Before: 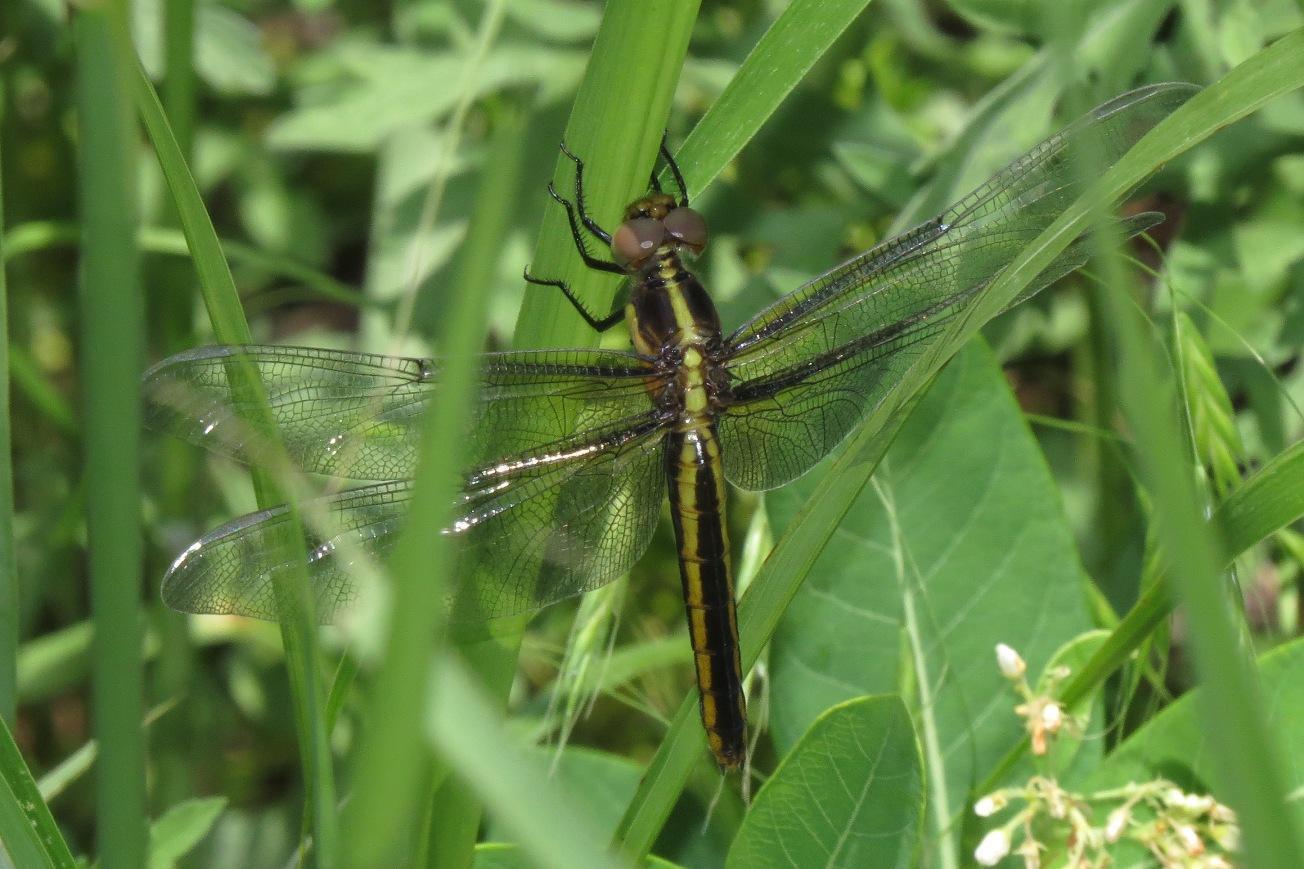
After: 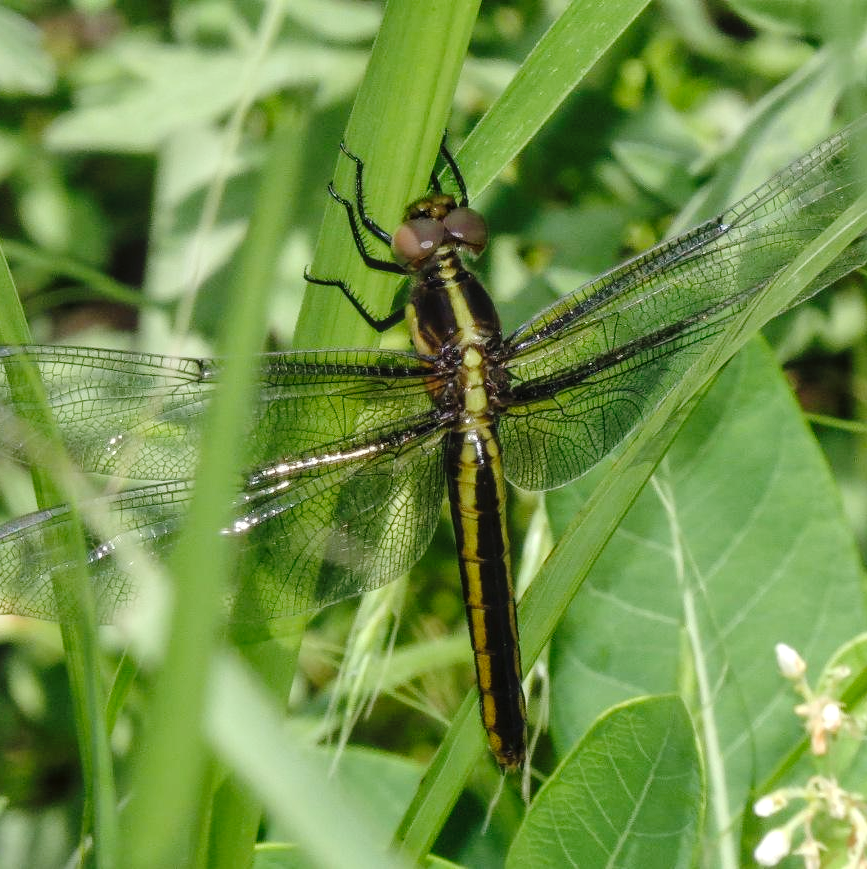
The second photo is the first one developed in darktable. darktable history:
crop: left 16.899%, right 16.556%
local contrast: detail 130%
tone curve: curves: ch0 [(0, 0) (0.003, 0.047) (0.011, 0.051) (0.025, 0.061) (0.044, 0.075) (0.069, 0.09) (0.1, 0.102) (0.136, 0.125) (0.177, 0.173) (0.224, 0.226) (0.277, 0.303) (0.335, 0.388) (0.399, 0.469) (0.468, 0.545) (0.543, 0.623) (0.623, 0.695) (0.709, 0.766) (0.801, 0.832) (0.898, 0.905) (1, 1)], preserve colors none
